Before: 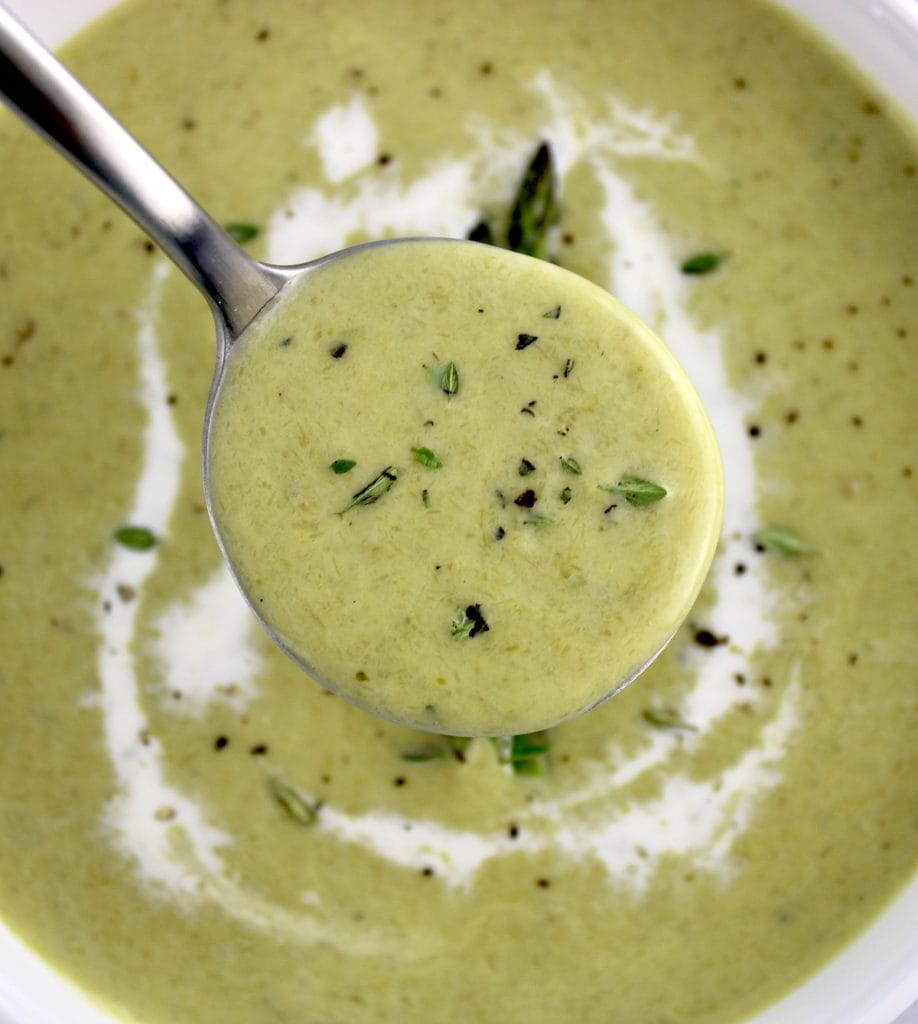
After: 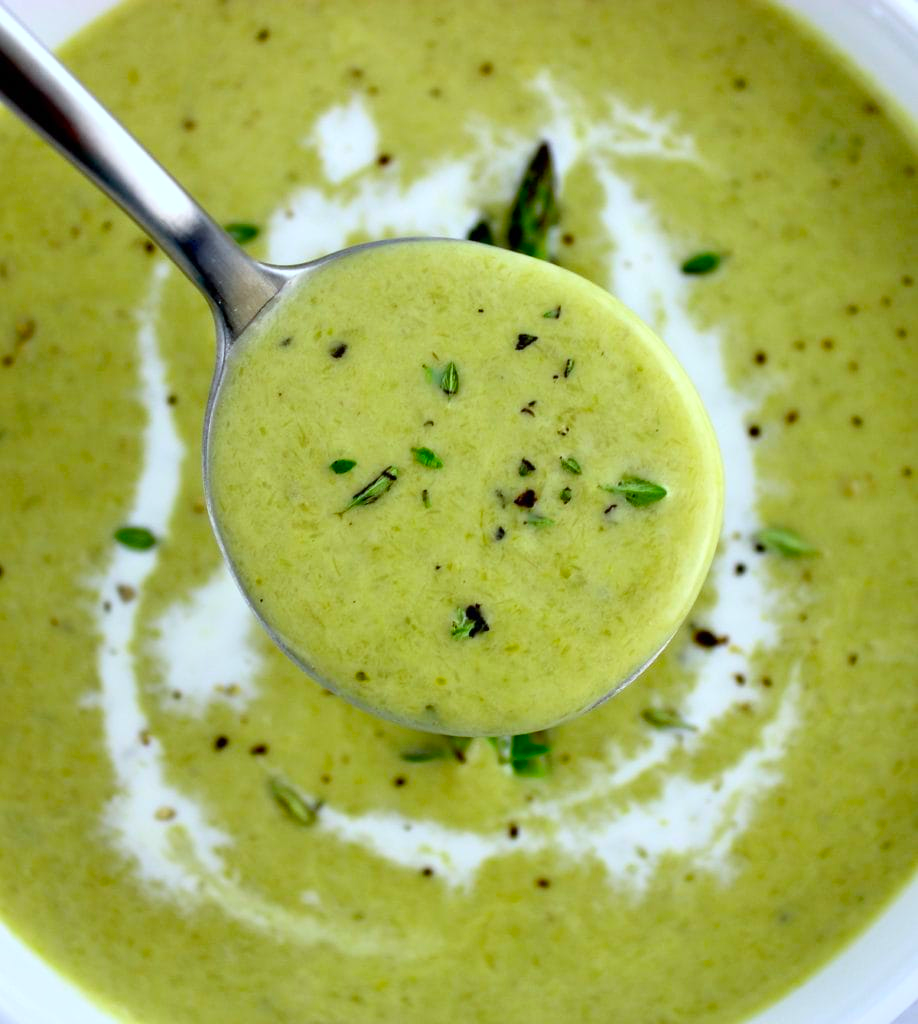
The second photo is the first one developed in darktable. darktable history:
contrast brightness saturation: contrast 0.093, saturation 0.268
exposure: compensate highlight preservation false
color calibration: illuminant Planckian (black body), adaptation linear Bradford (ICC v4), x 0.364, y 0.367, temperature 4408.55 K, saturation algorithm version 1 (2020)
